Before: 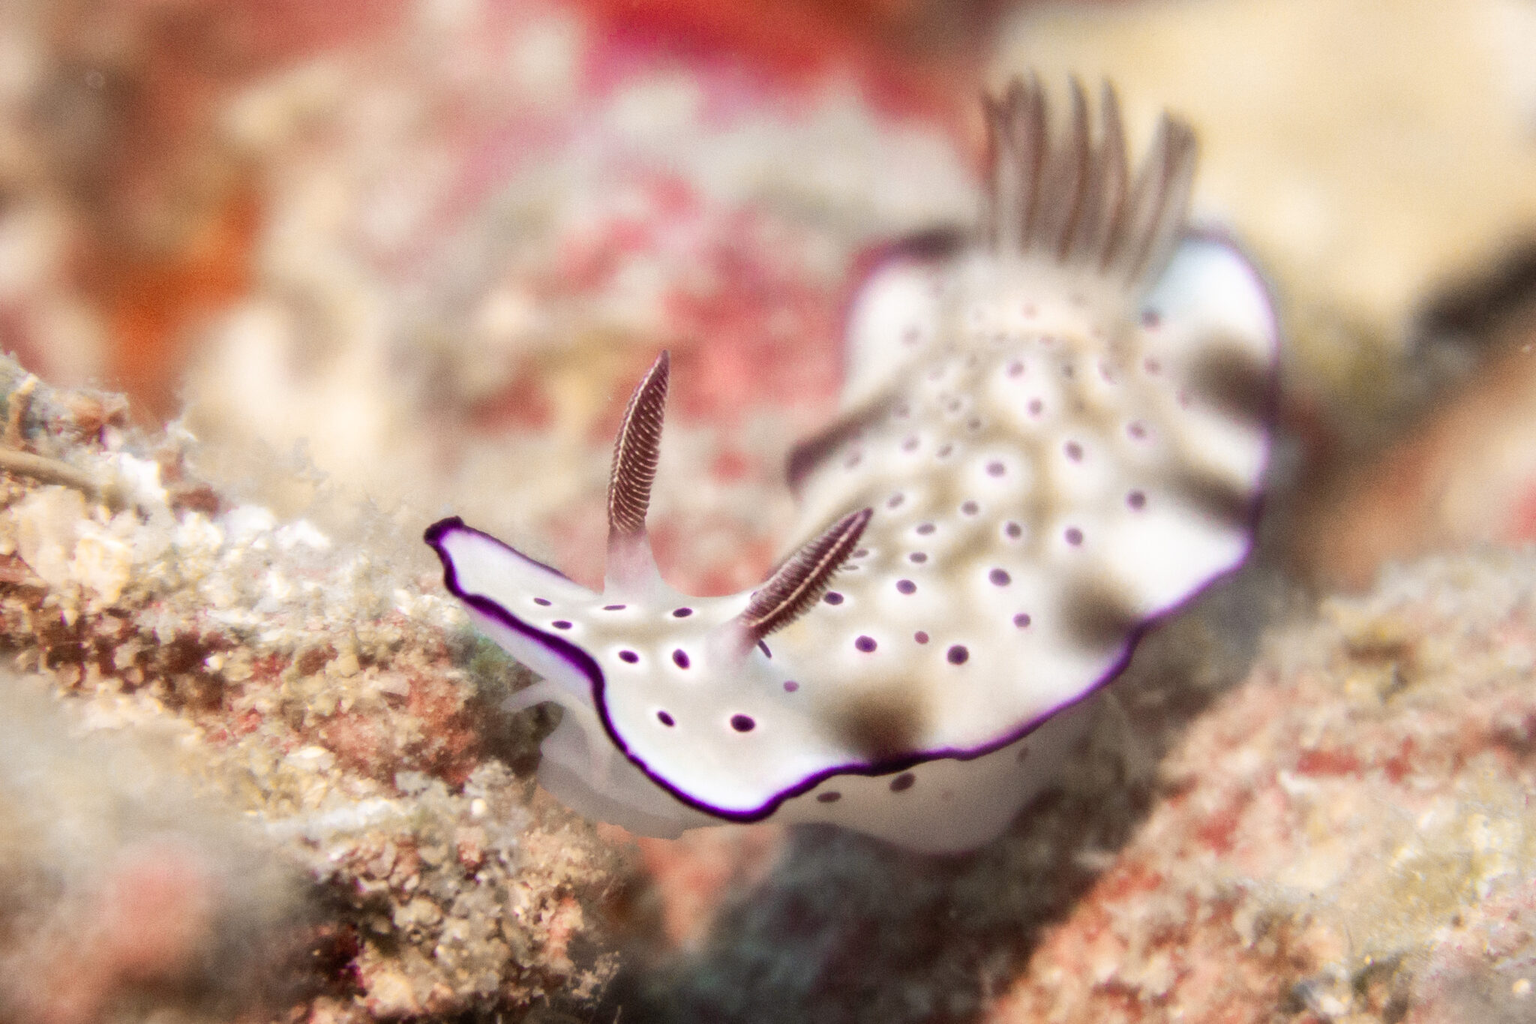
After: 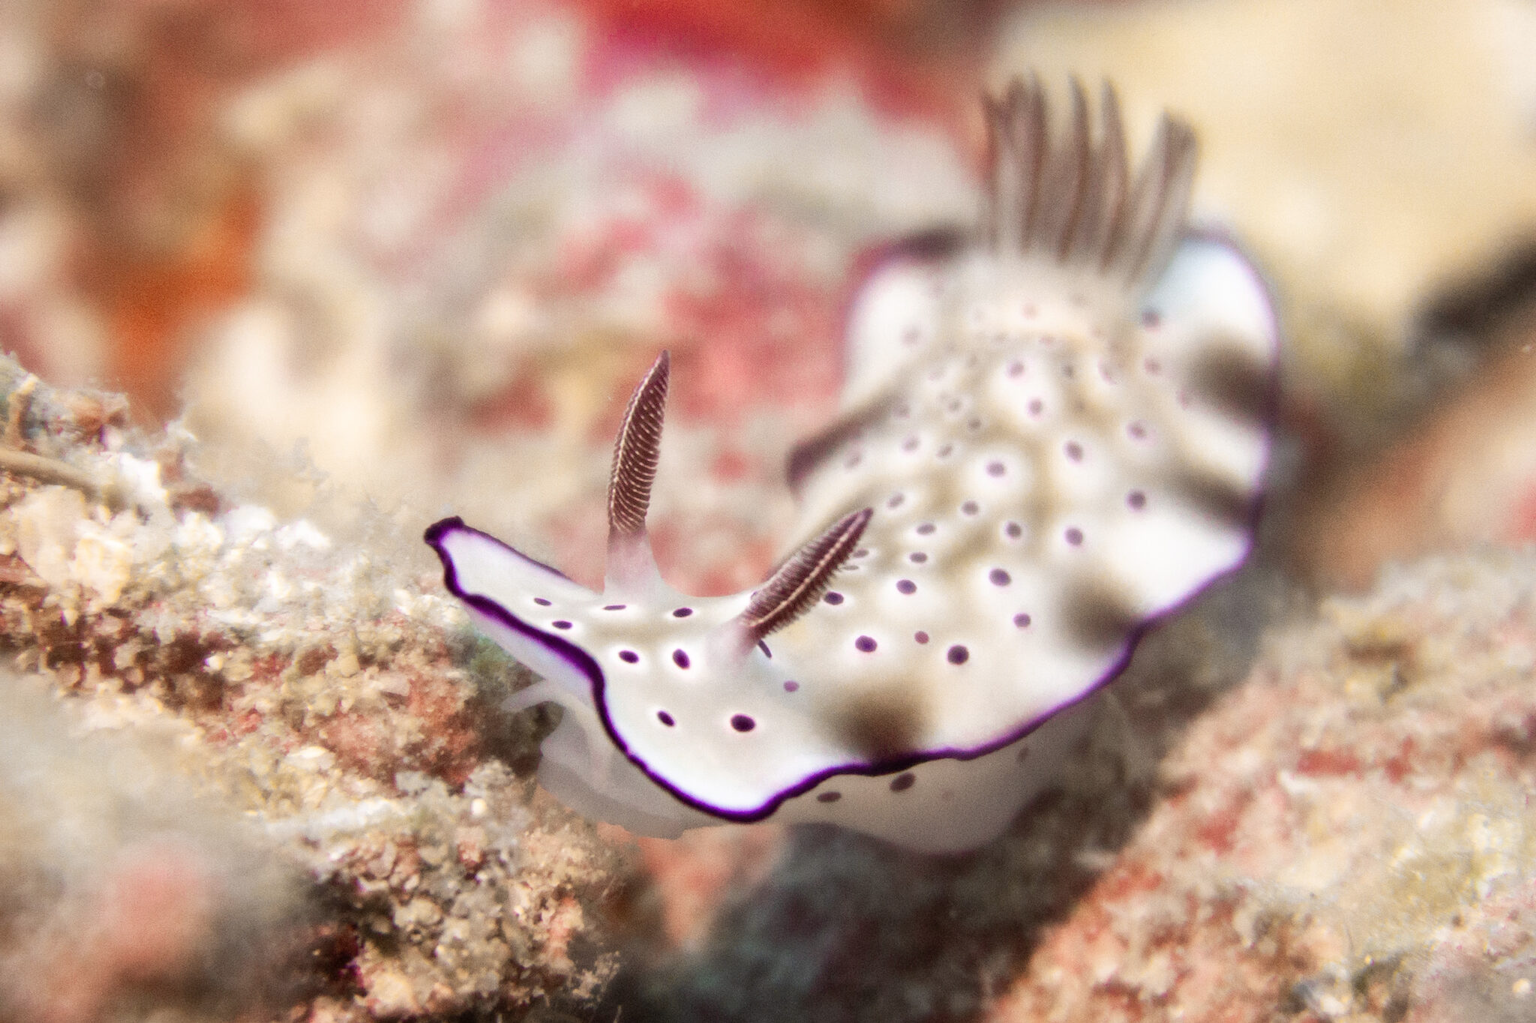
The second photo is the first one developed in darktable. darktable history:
contrast brightness saturation: saturation -0.052
